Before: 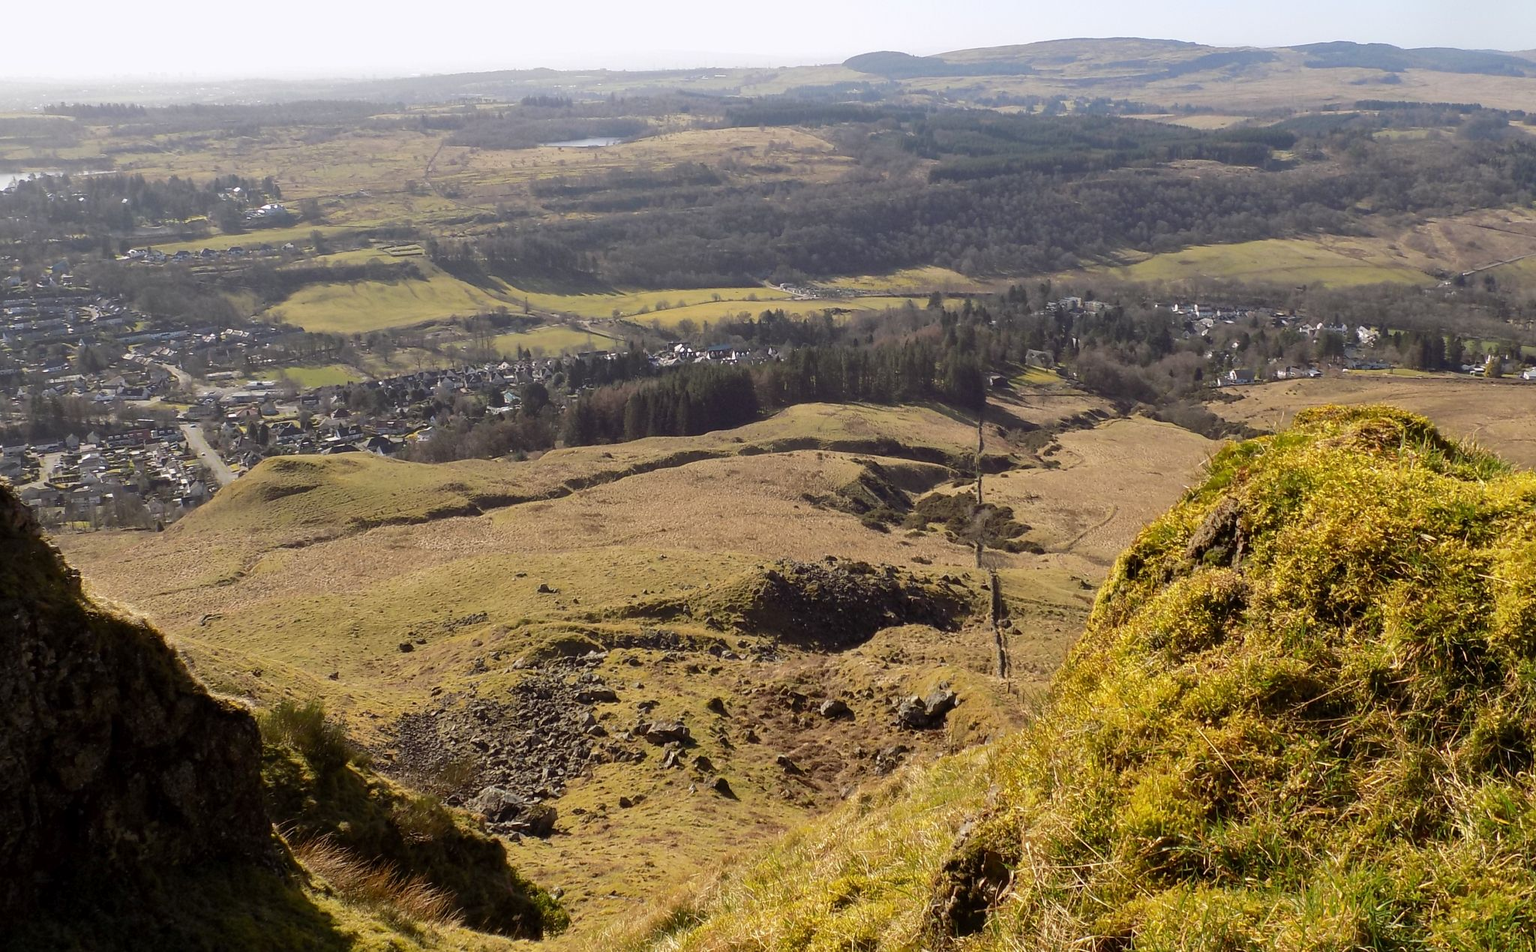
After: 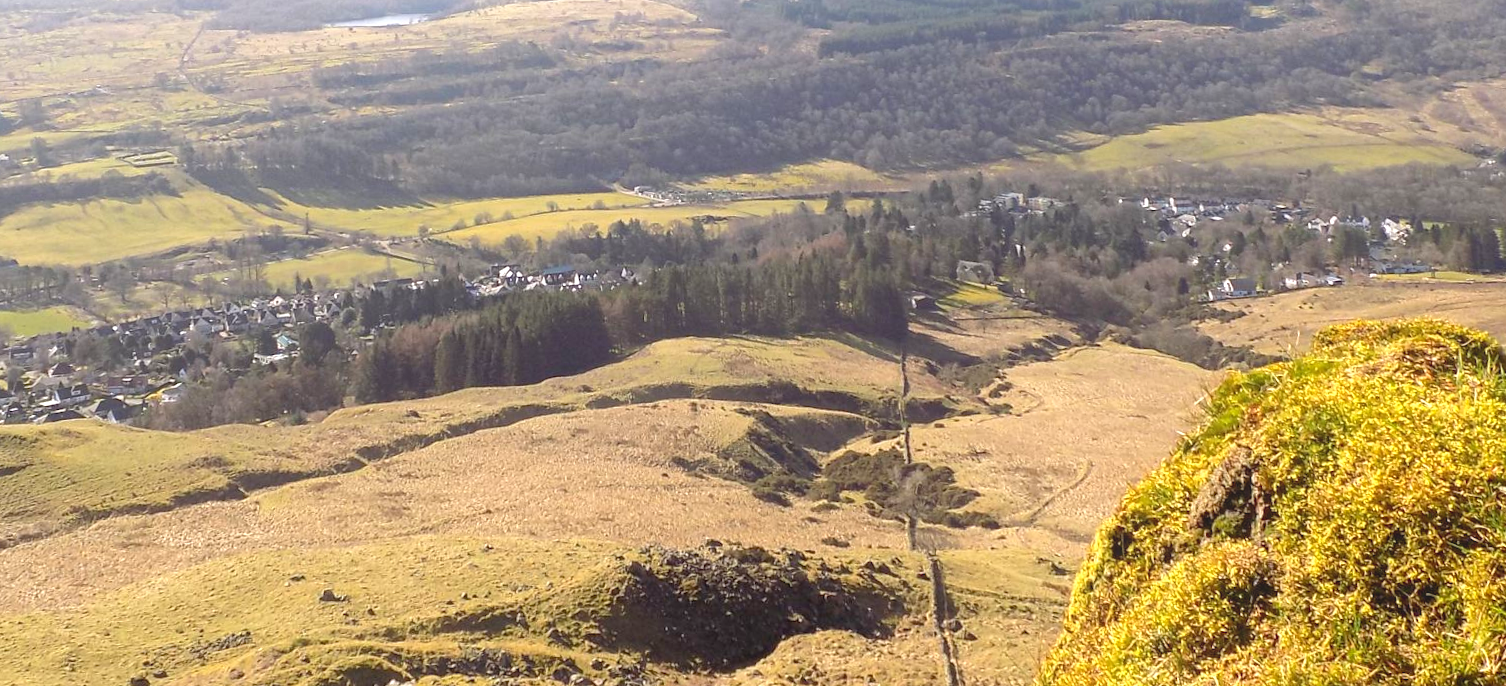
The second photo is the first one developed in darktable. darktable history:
exposure: black level correction 0.001, exposure 0.955 EV, compensate exposure bias true, compensate highlight preservation false
contrast equalizer: y [[0.439, 0.44, 0.442, 0.457, 0.493, 0.498], [0.5 ×6], [0.5 ×6], [0 ×6], [0 ×6]]
crop: left 18.38%, top 11.092%, right 2.134%, bottom 33.217%
rotate and perspective: rotation -1.68°, lens shift (vertical) -0.146, crop left 0.049, crop right 0.912, crop top 0.032, crop bottom 0.96
